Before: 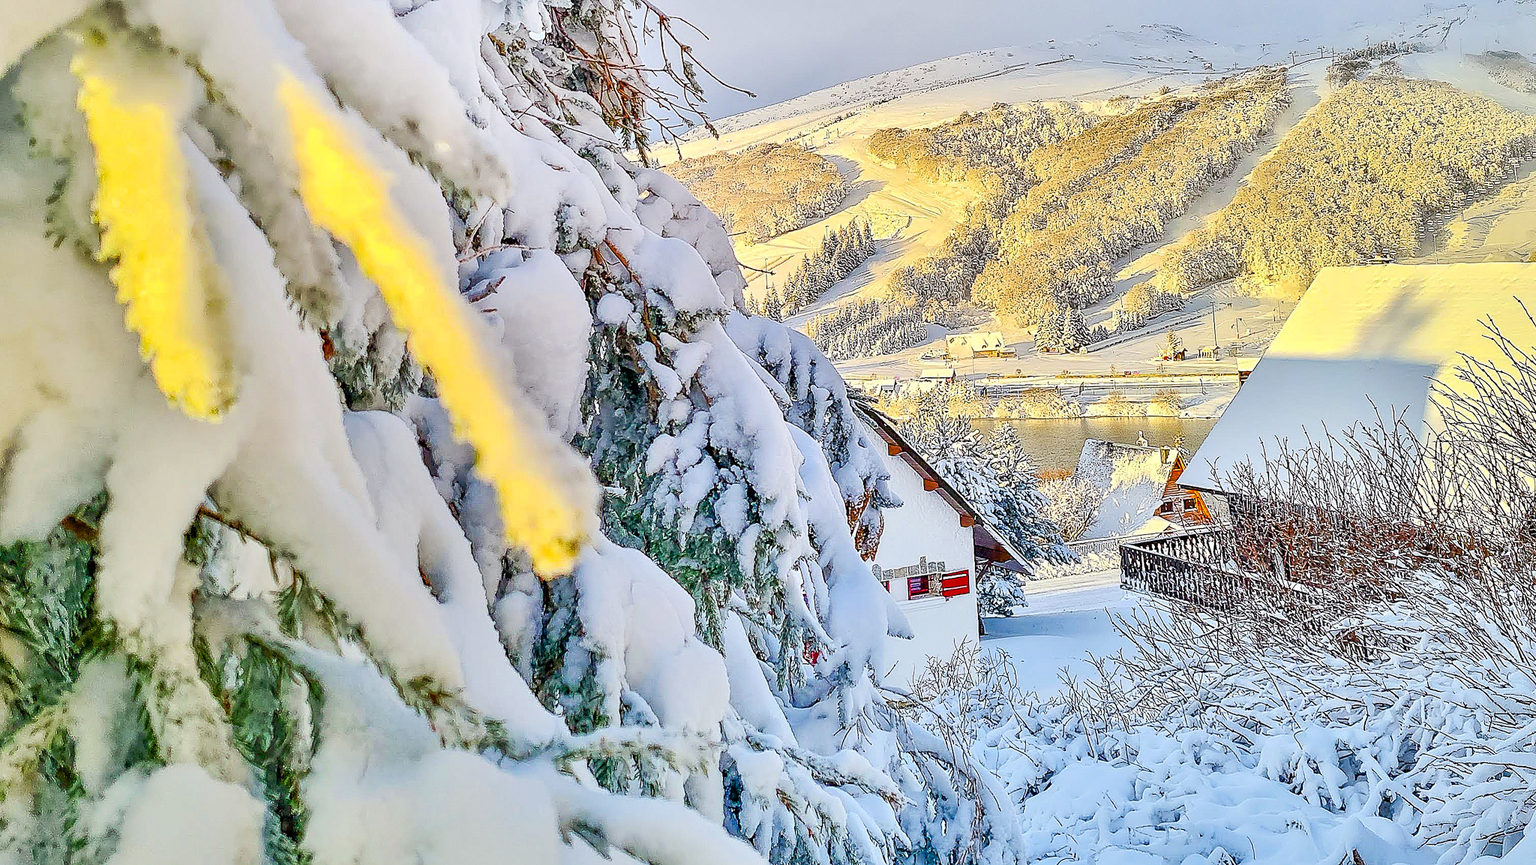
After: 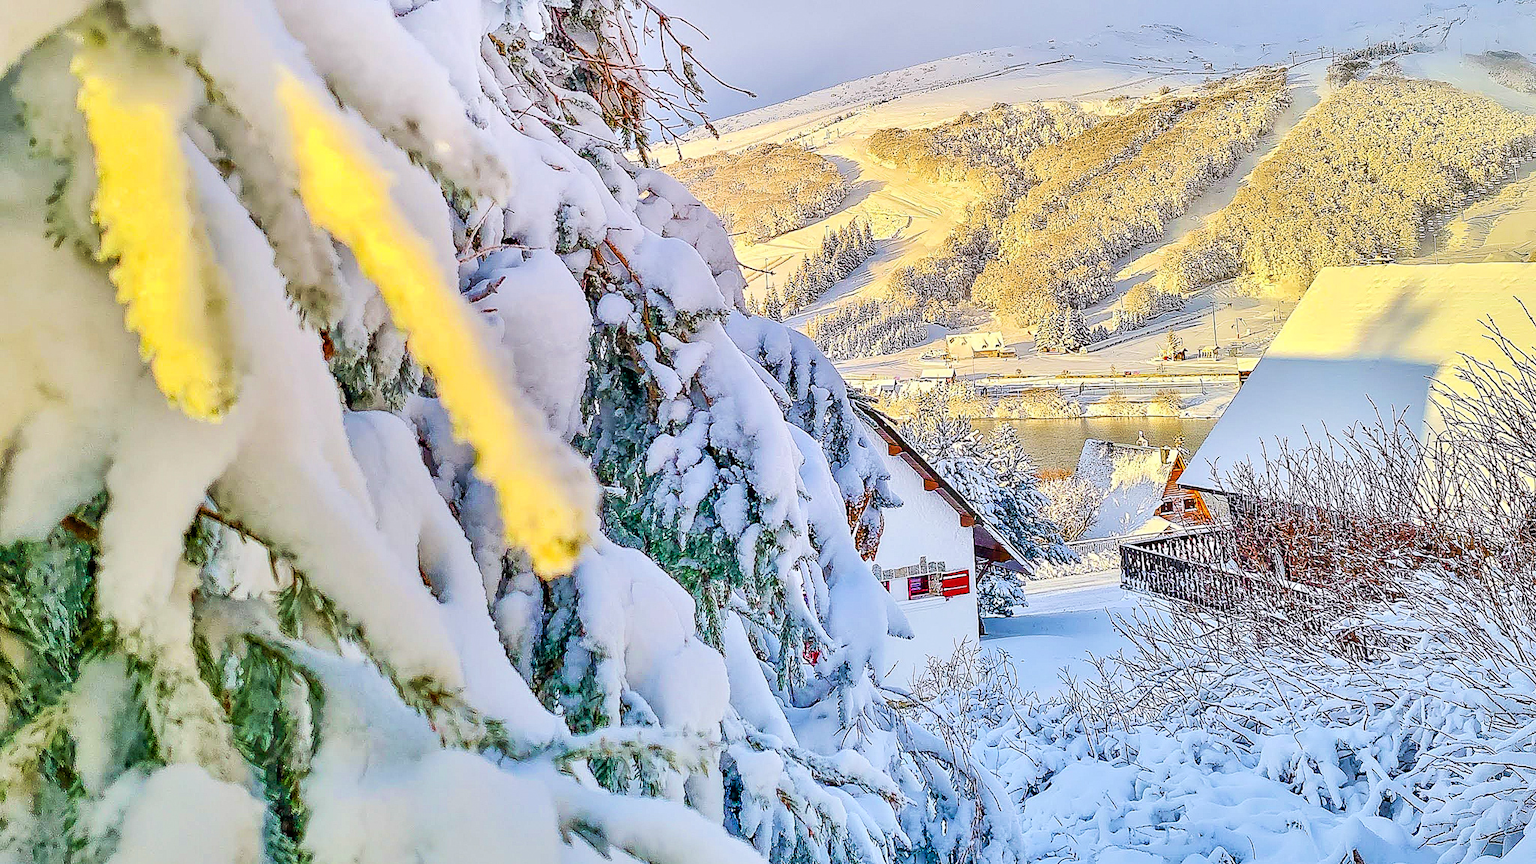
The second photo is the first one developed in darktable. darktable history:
color calibration: illuminant custom, x 0.349, y 0.365, temperature 4915.2 K
velvia: on, module defaults
